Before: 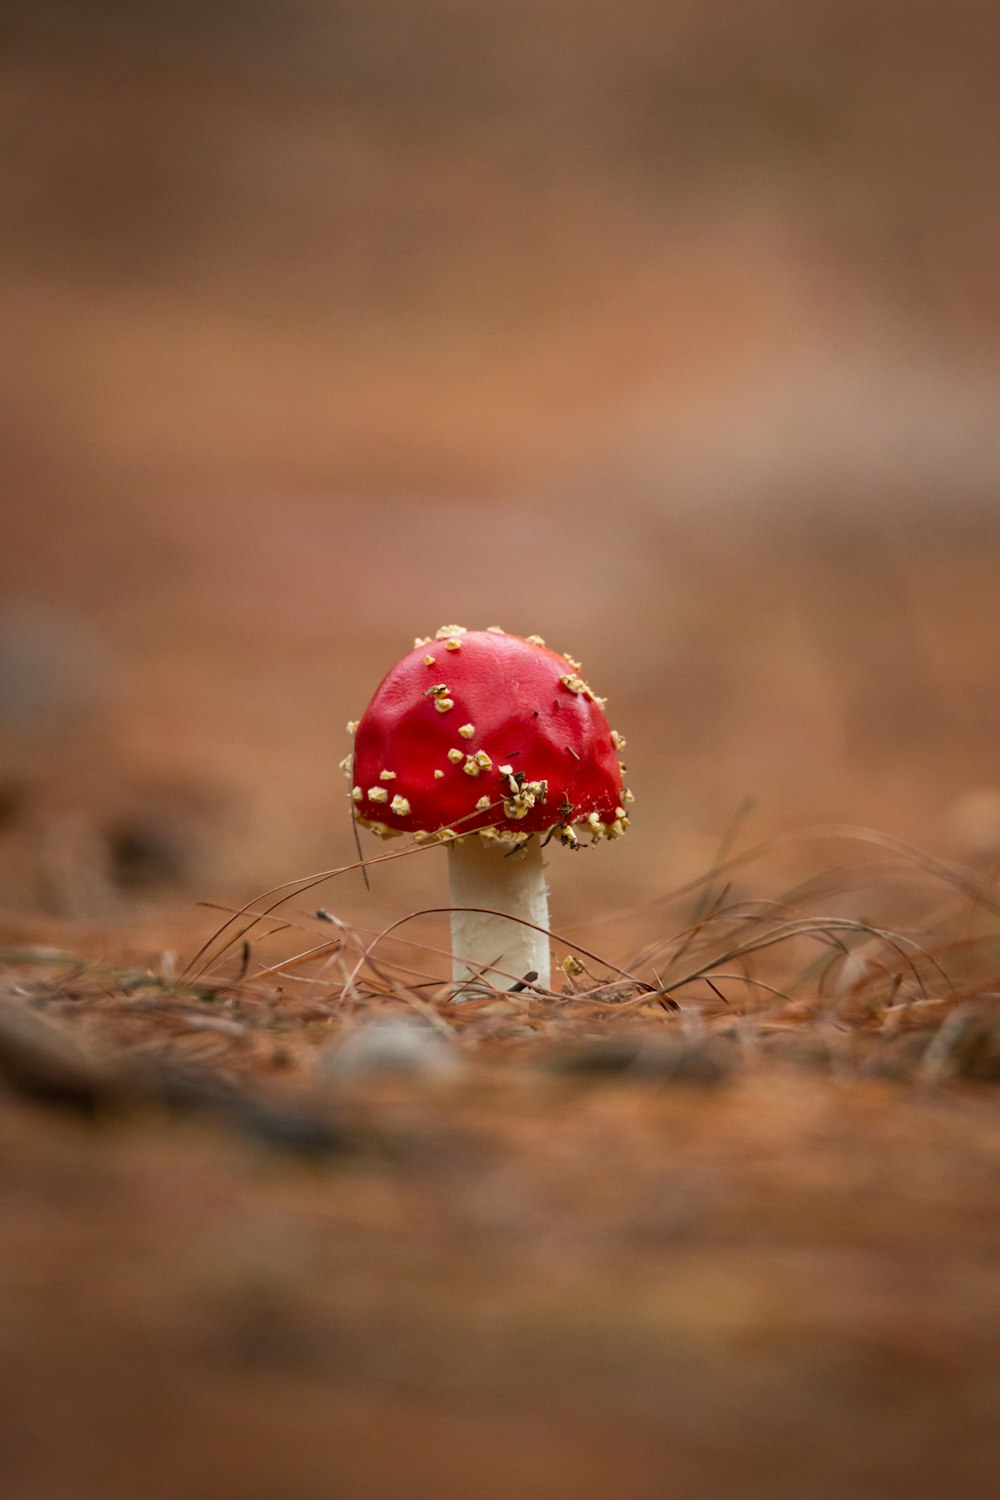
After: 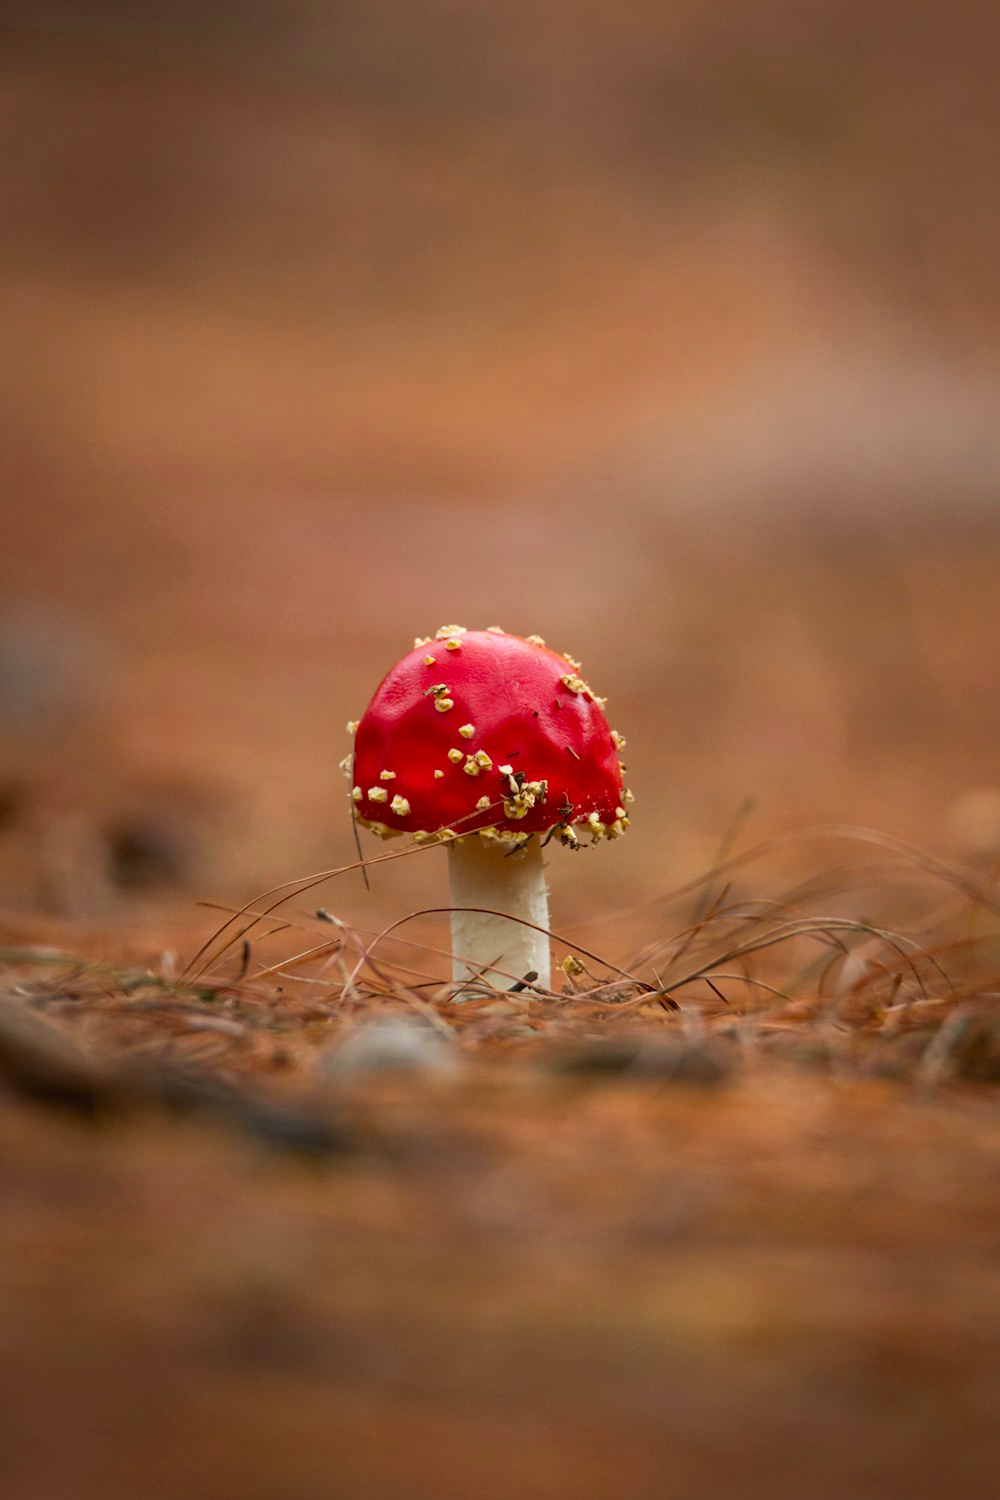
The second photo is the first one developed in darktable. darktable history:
contrast brightness saturation: contrast 0.042, saturation 0.156
exposure: compensate exposure bias true, compensate highlight preservation false
